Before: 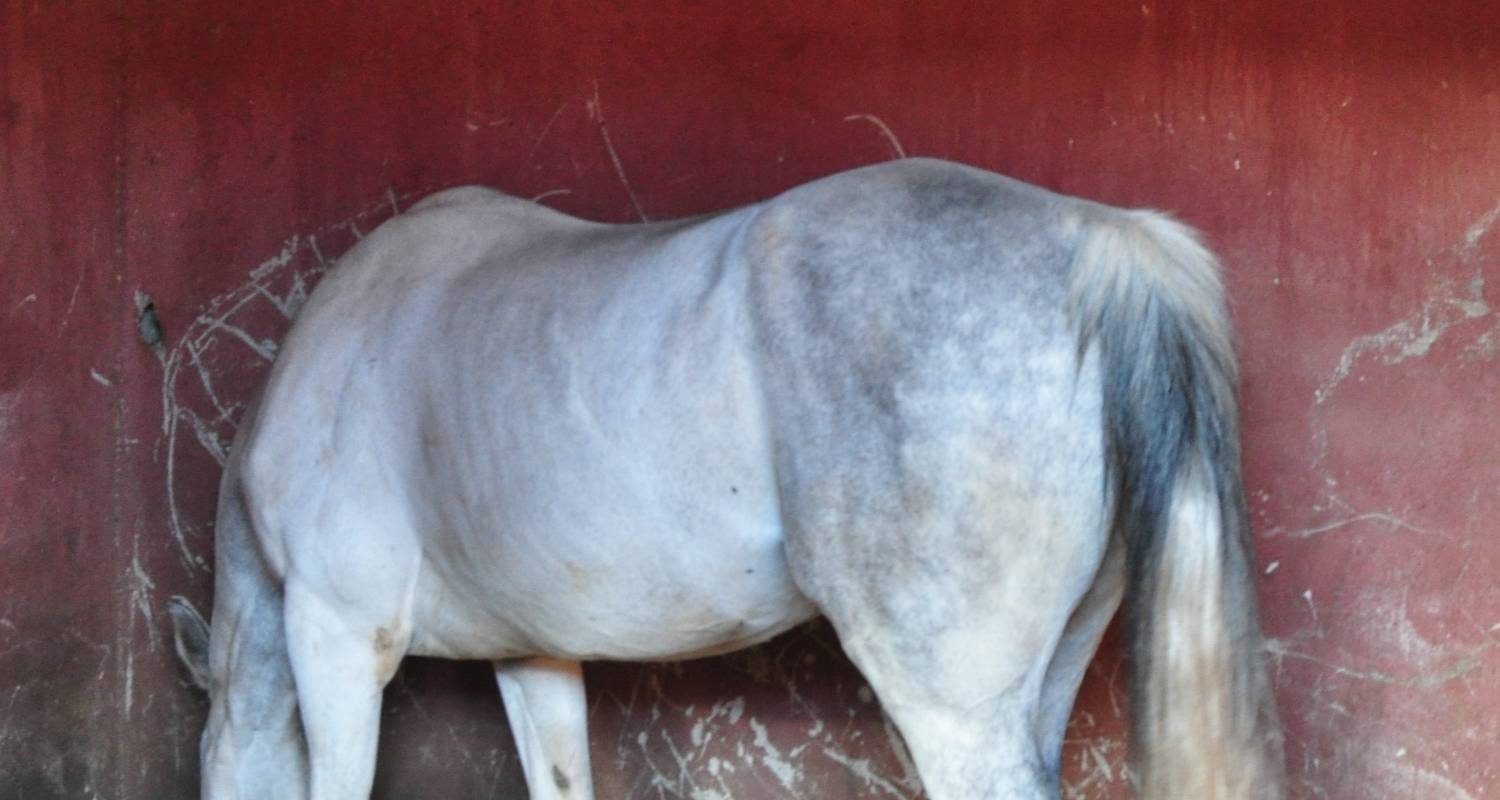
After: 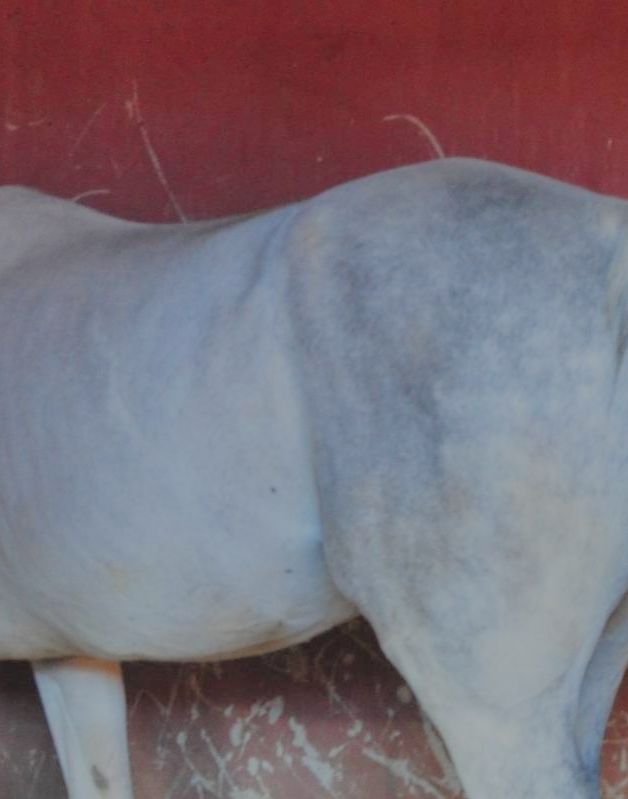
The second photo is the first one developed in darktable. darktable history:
crop: left 30.77%, right 27.322%
filmic rgb: black relative exposure -13.95 EV, white relative exposure 7.99 EV, hardness 3.74, latitude 50.04%, contrast 0.507, color science v6 (2022)
local contrast: highlights 105%, shadows 103%, detail 120%, midtone range 0.2
